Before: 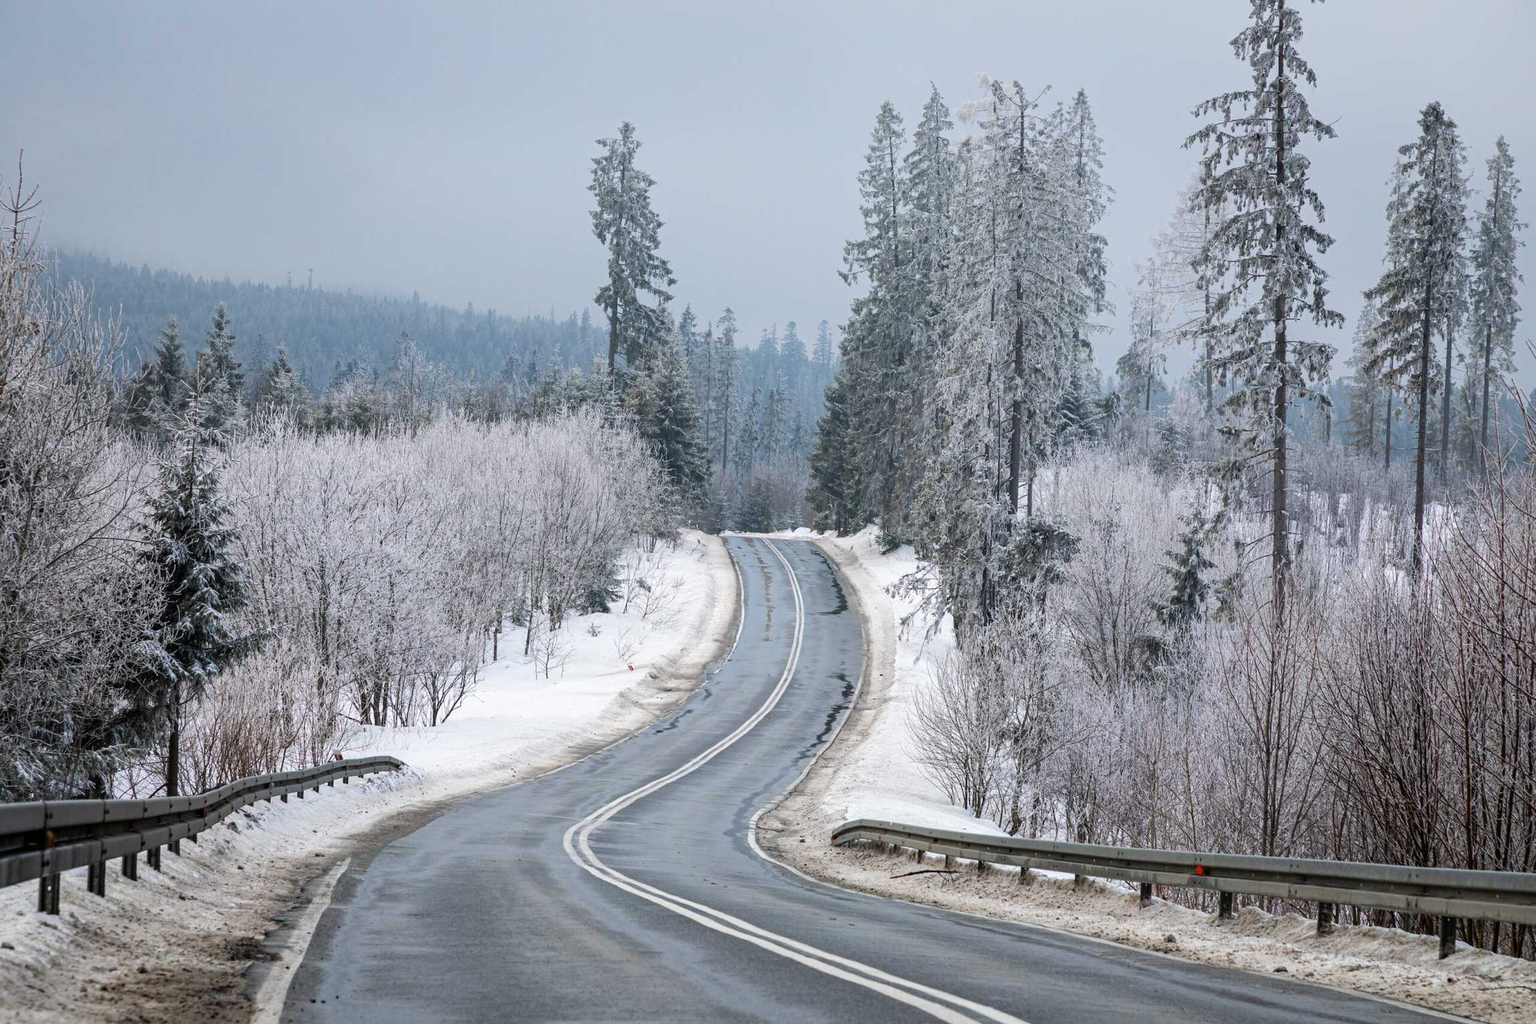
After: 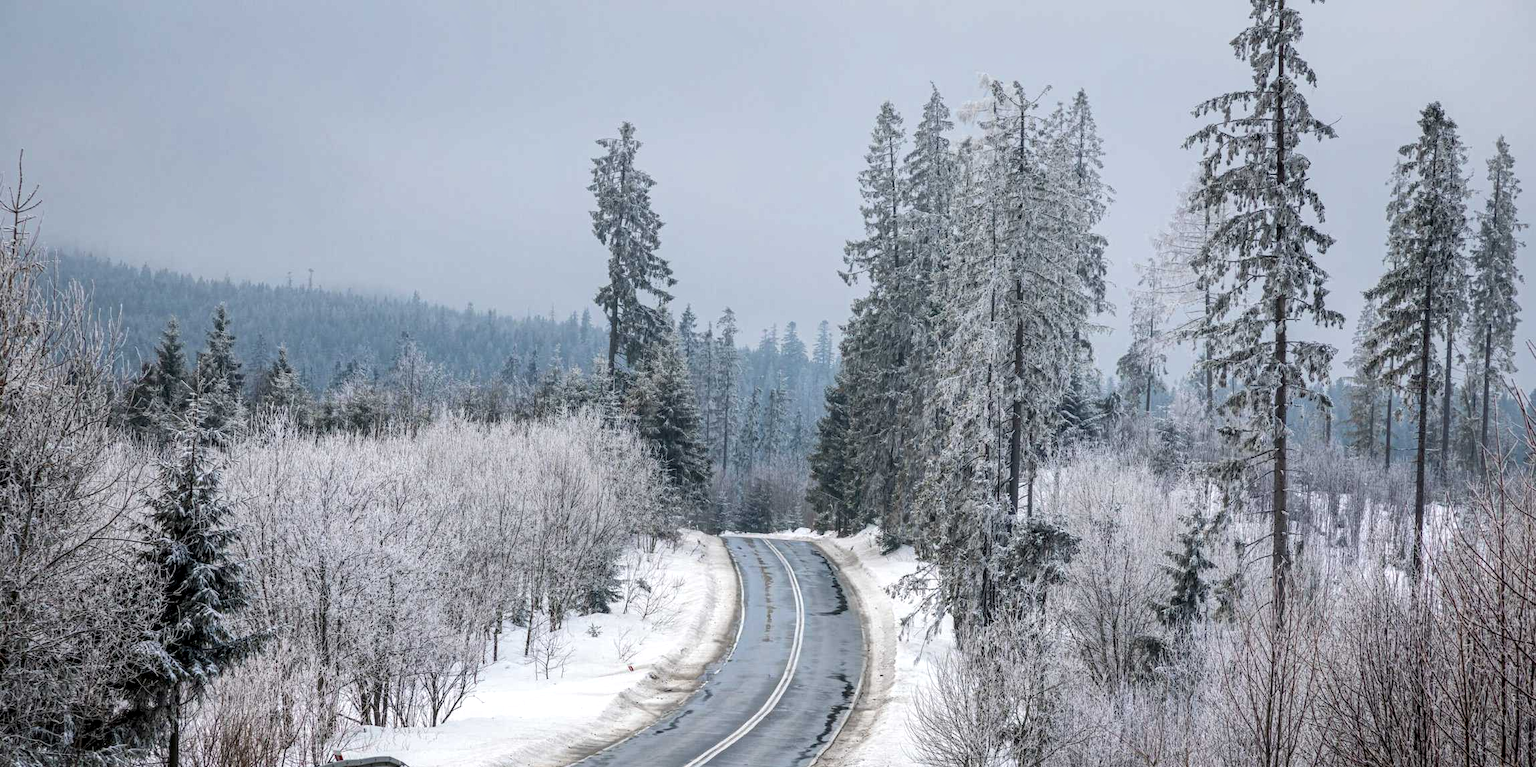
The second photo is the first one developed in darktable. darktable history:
crop: bottom 24.967%
local contrast: detail 130%
